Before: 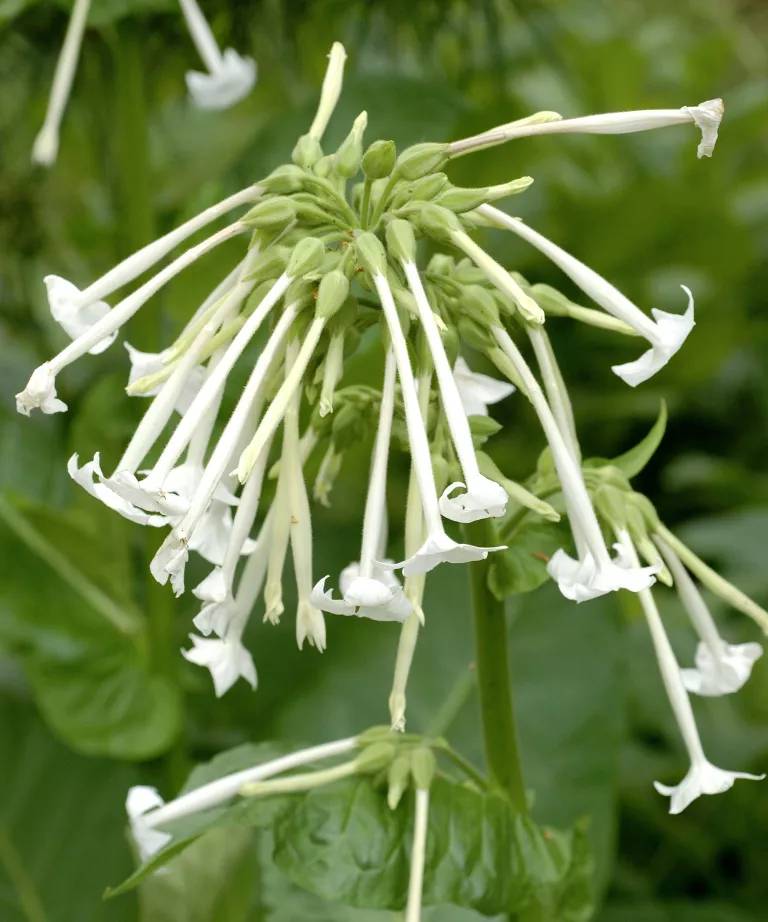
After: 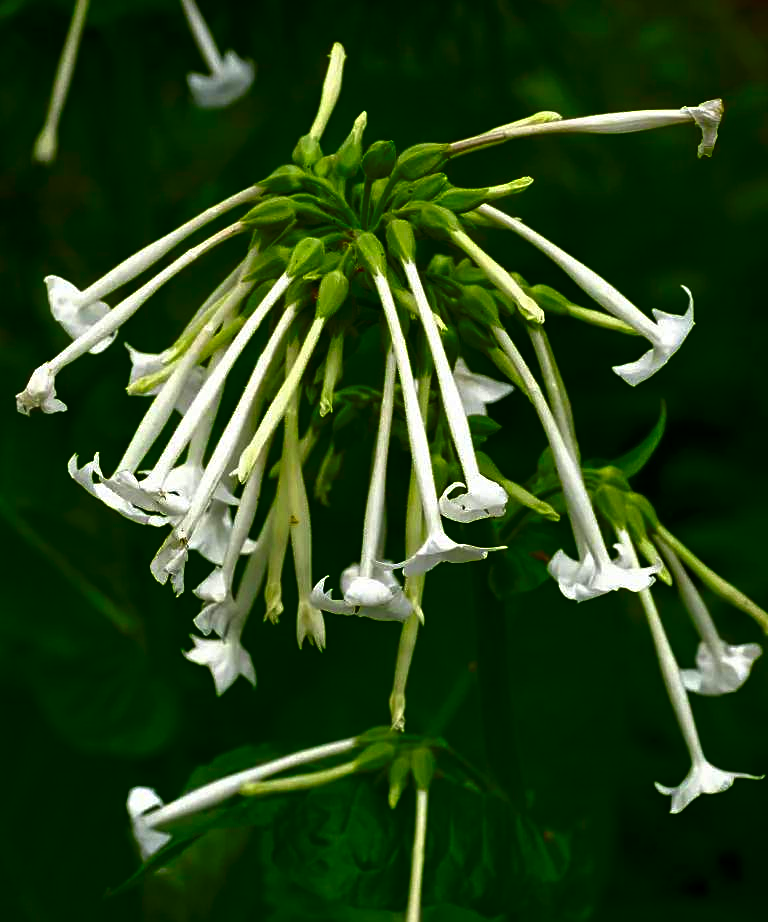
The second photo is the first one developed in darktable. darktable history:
sharpen: amount 0.206
contrast brightness saturation: brightness -0.983, saturation 0.983
